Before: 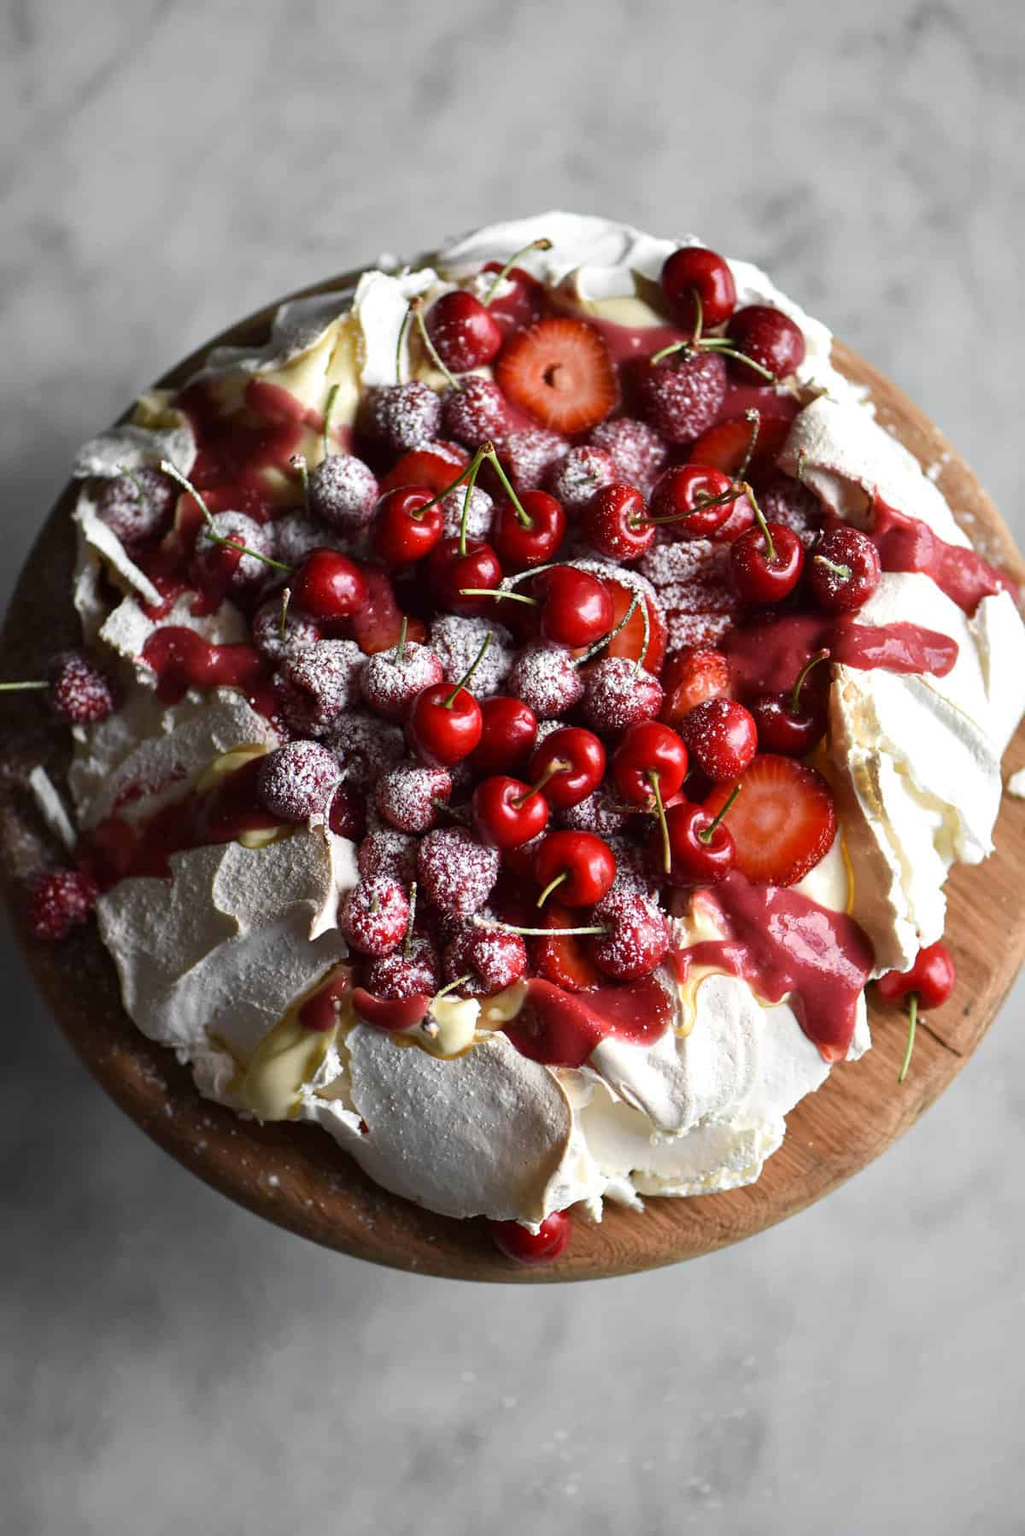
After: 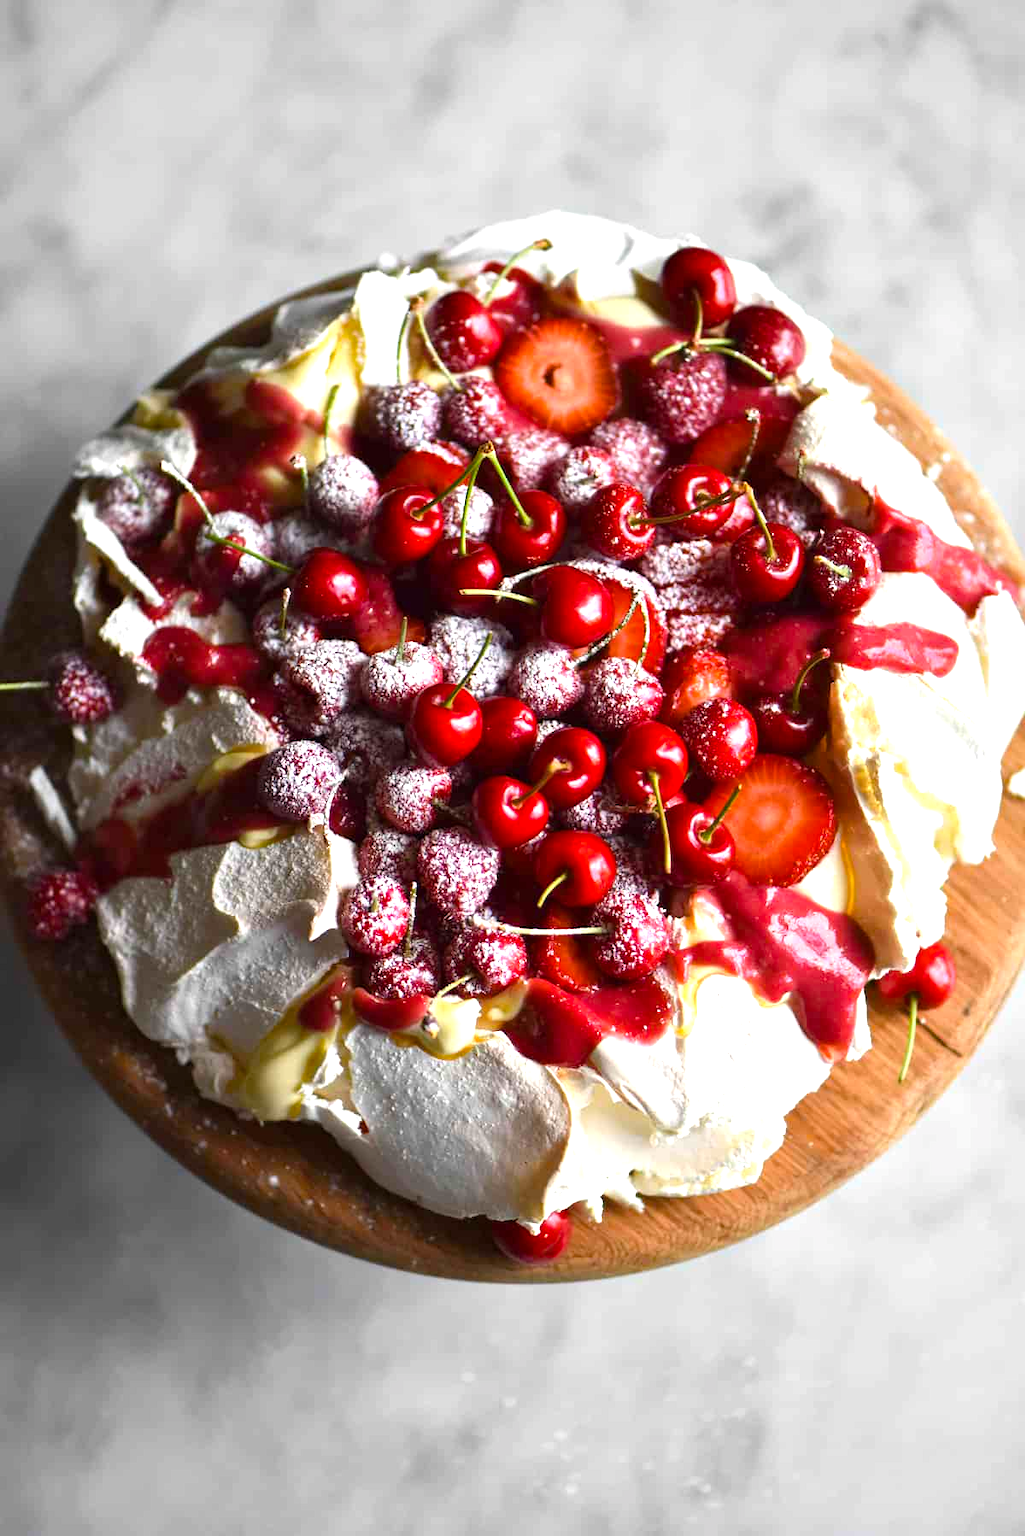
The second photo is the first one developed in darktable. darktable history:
color balance rgb: perceptual saturation grading › global saturation 20%, global vibrance 20%
exposure: black level correction 0, exposure 0.7 EV, compensate exposure bias true, compensate highlight preservation false
